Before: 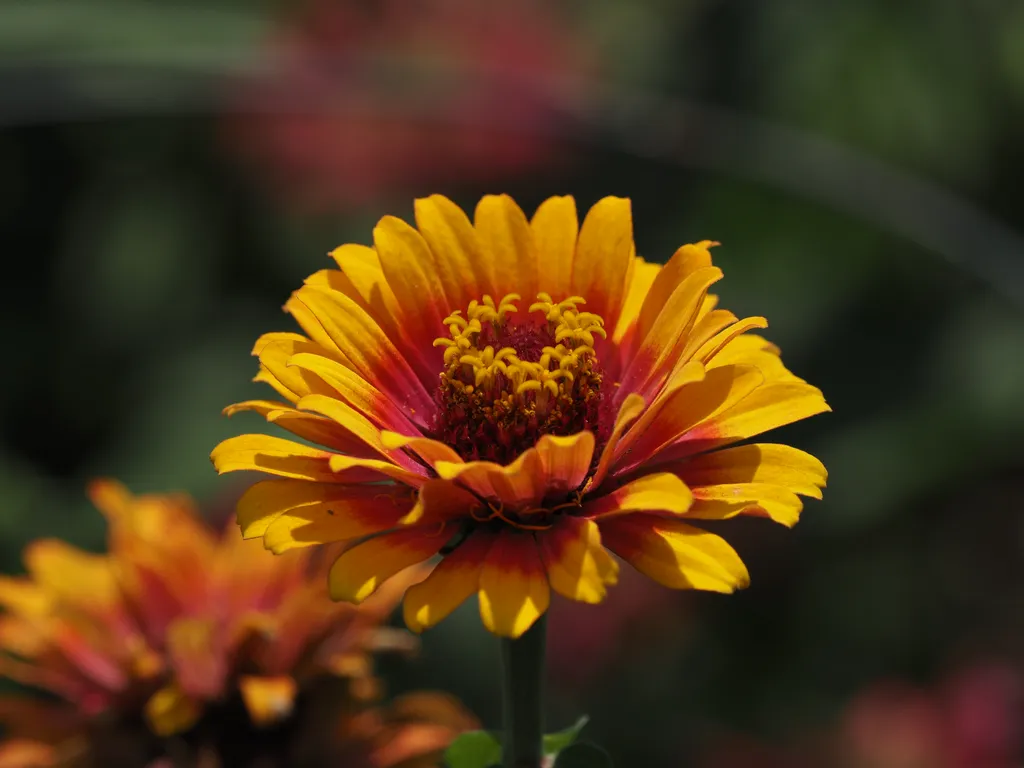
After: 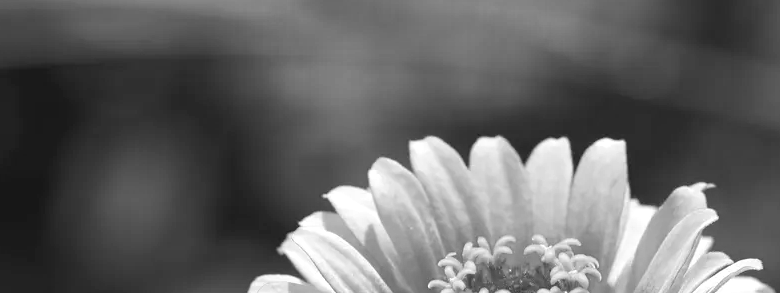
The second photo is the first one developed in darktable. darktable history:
levels: gray 50.73%
color zones: curves: ch0 [(0, 0.613) (0.01, 0.613) (0.245, 0.448) (0.498, 0.529) (0.642, 0.665) (0.879, 0.777) (0.99, 0.613)]; ch1 [(0, 0) (0.143, 0) (0.286, 0) (0.429, 0) (0.571, 0) (0.714, 0) (0.857, 0)]
exposure: black level correction 0, exposure 1.4 EV, compensate highlight preservation false
crop: left 0.548%, top 7.638%, right 23.244%, bottom 54.152%
